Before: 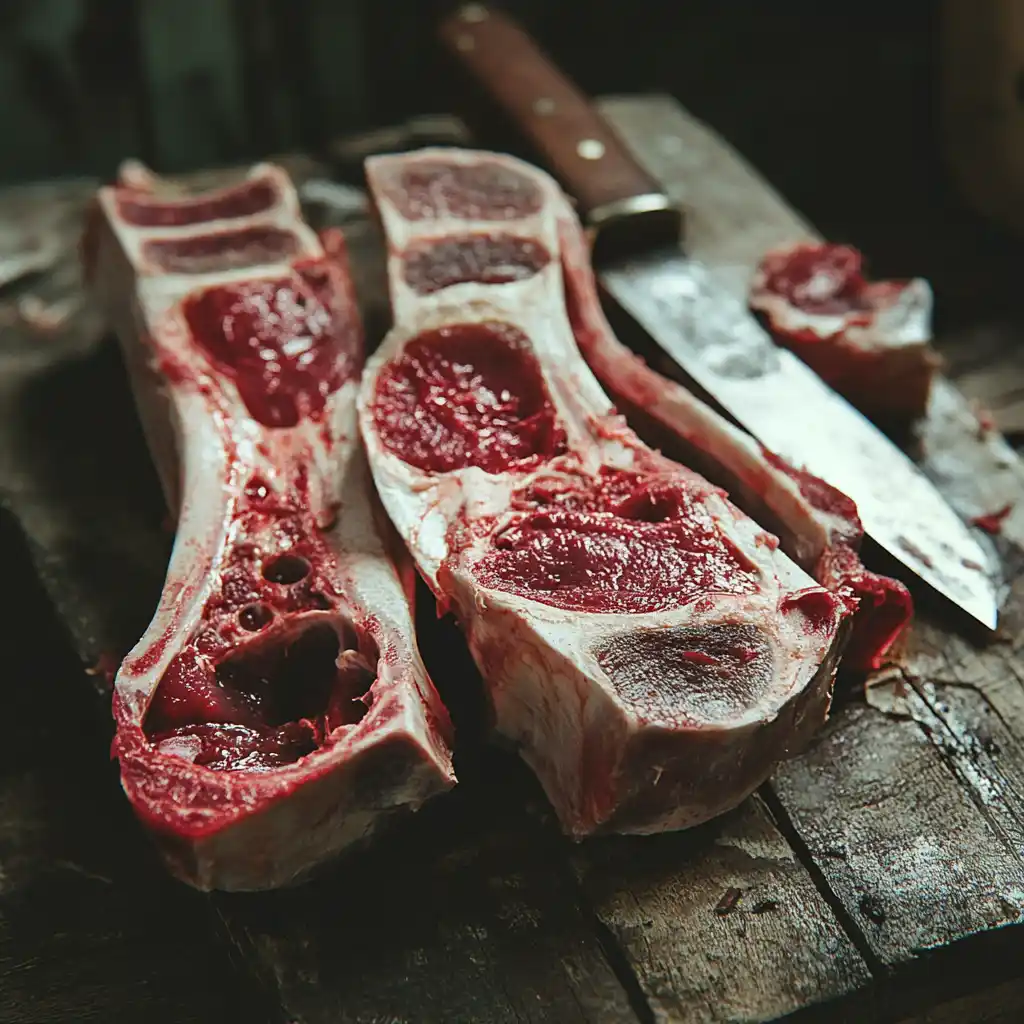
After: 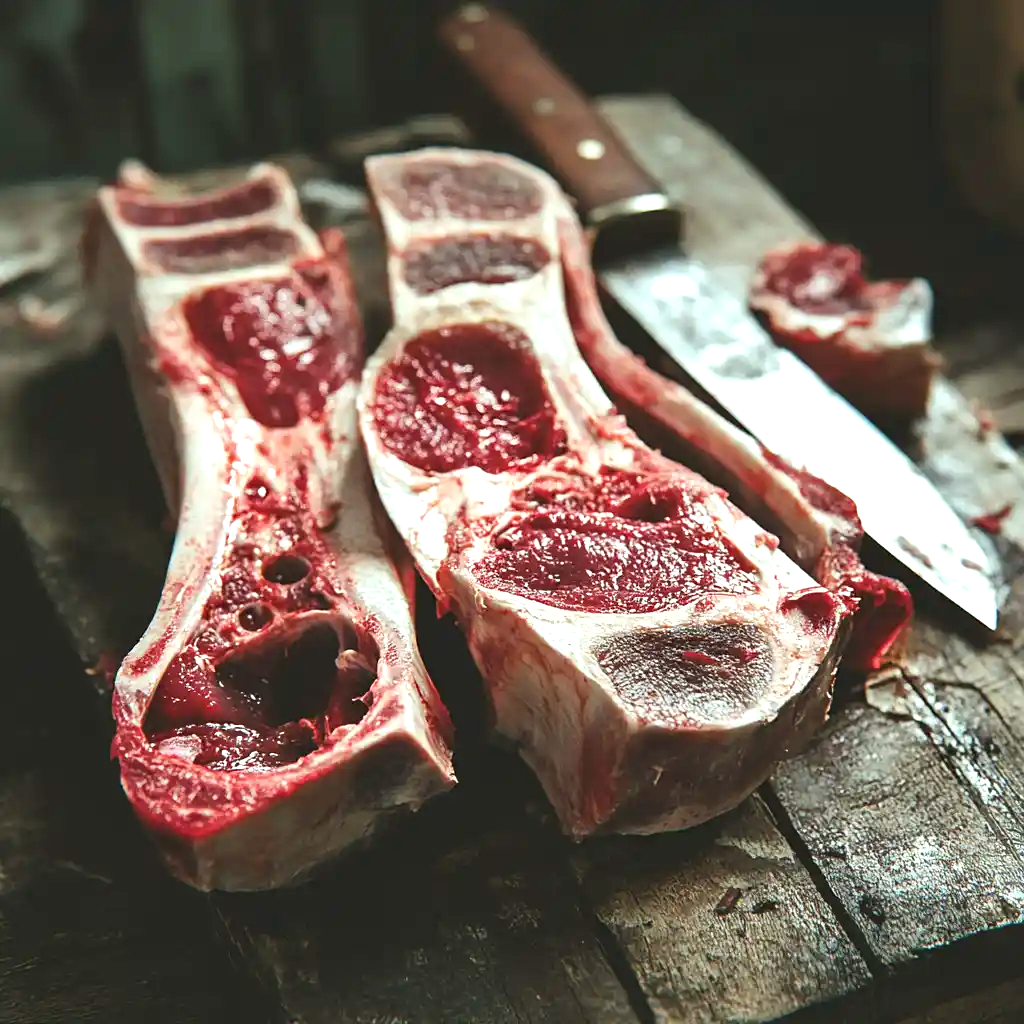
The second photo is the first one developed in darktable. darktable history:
exposure: exposure 0.741 EV, compensate highlight preservation false
